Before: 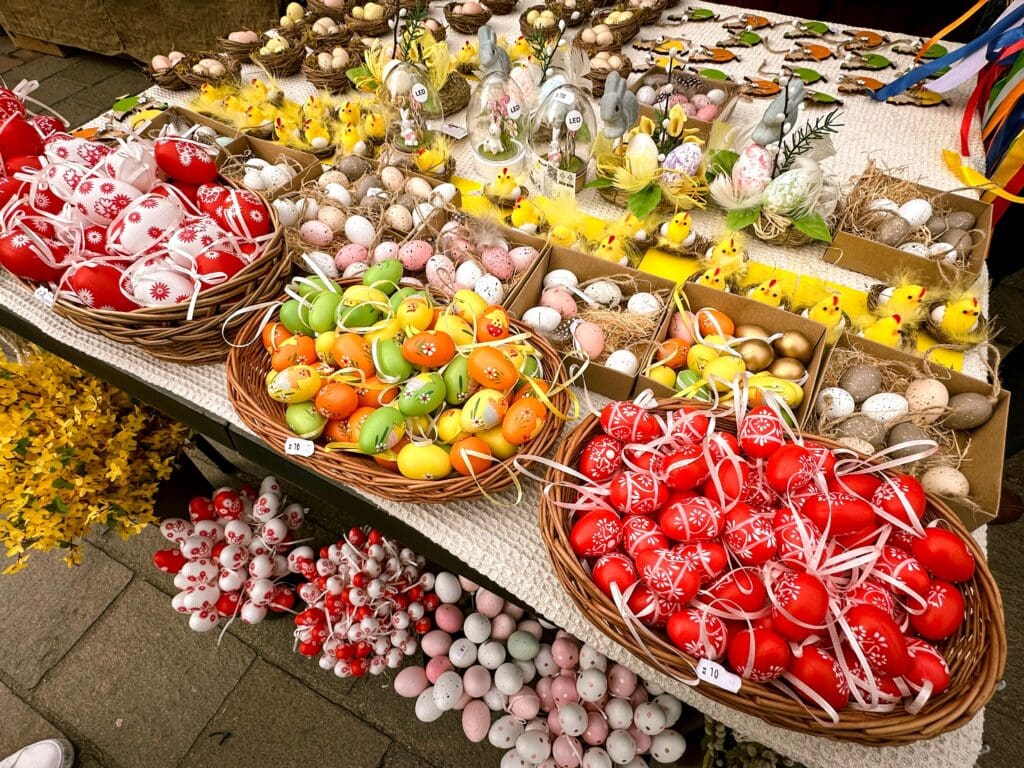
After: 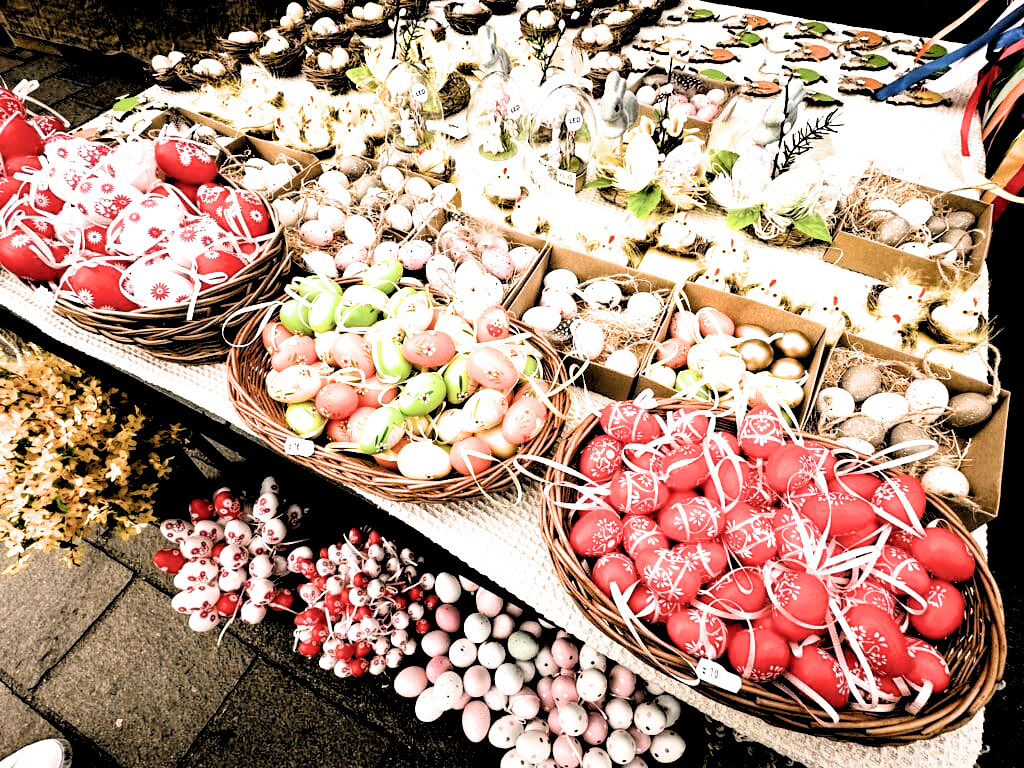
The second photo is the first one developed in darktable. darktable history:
exposure: black level correction -0.002, exposure 0.538 EV, compensate highlight preservation false
filmic rgb: black relative exposure -1.09 EV, white relative exposure 2.05 EV, hardness 1.49, contrast 2.242
